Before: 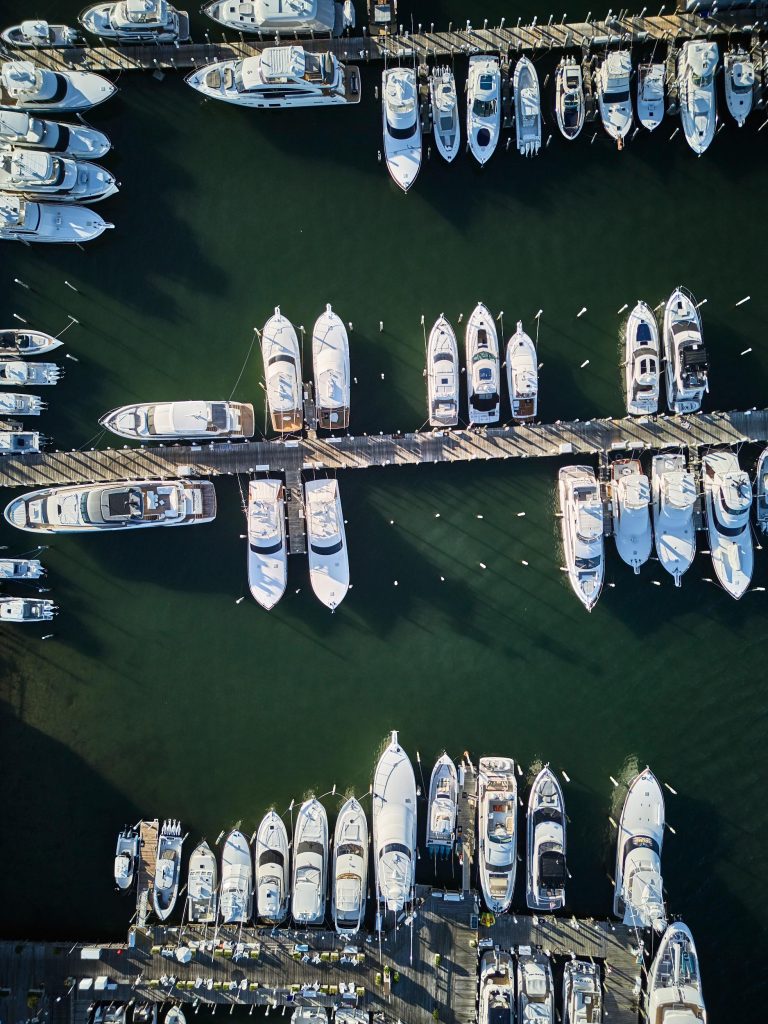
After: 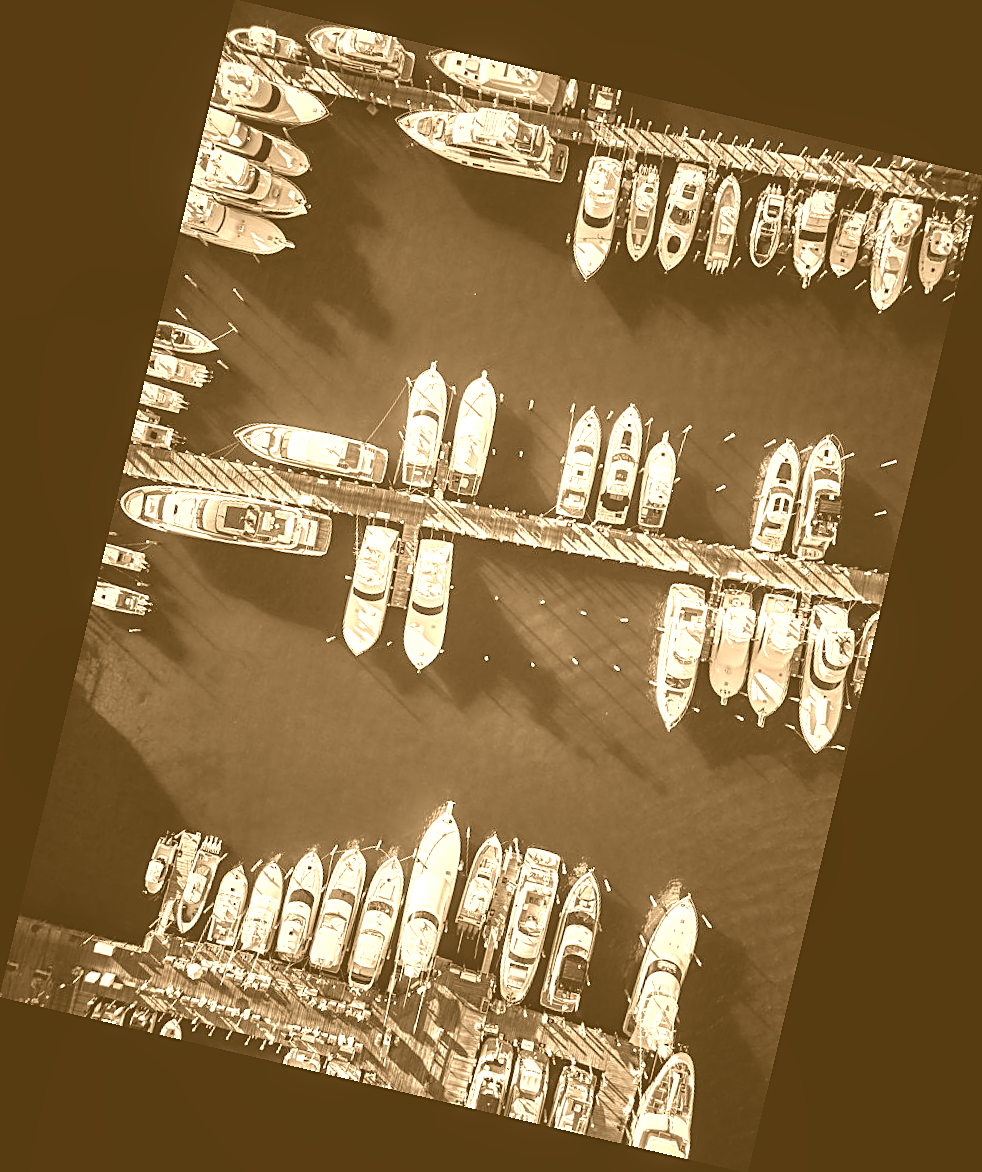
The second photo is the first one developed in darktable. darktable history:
local contrast: on, module defaults
sharpen: on, module defaults
tone equalizer: on, module defaults
colorize: hue 28.8°, source mix 100%
rotate and perspective: rotation 13.27°, automatic cropping off
